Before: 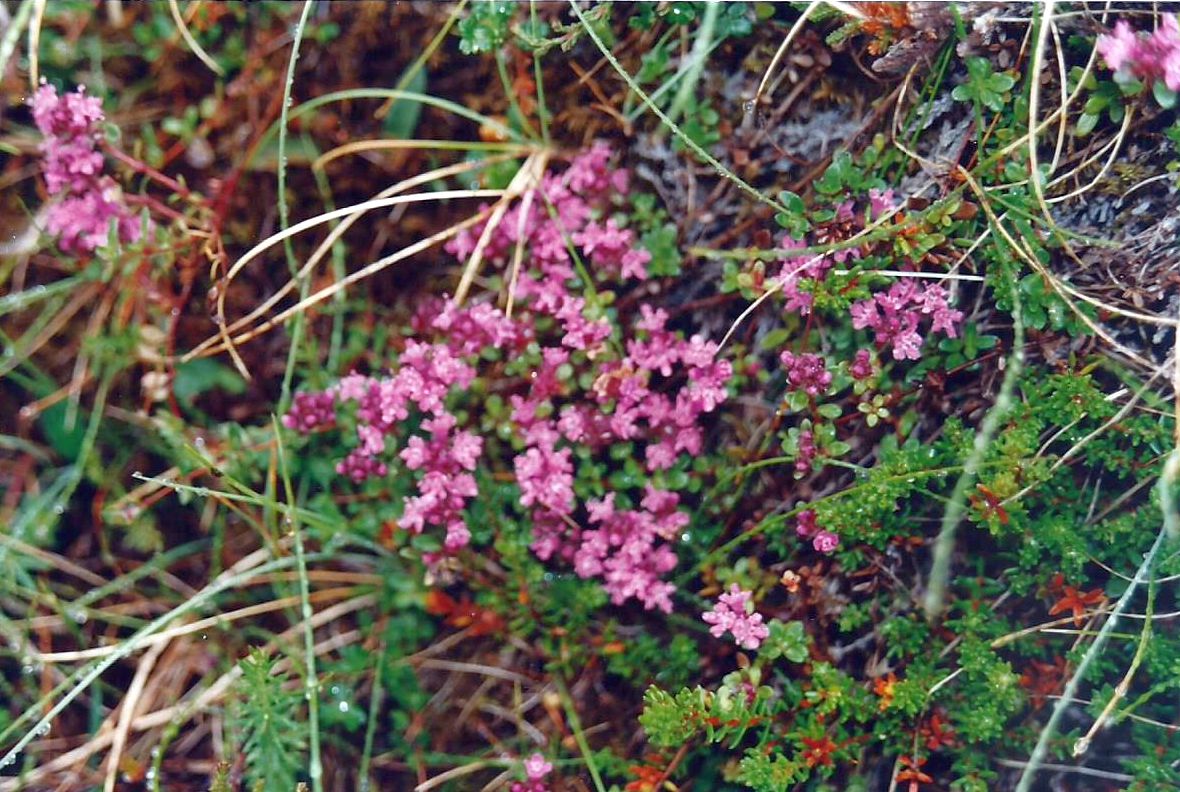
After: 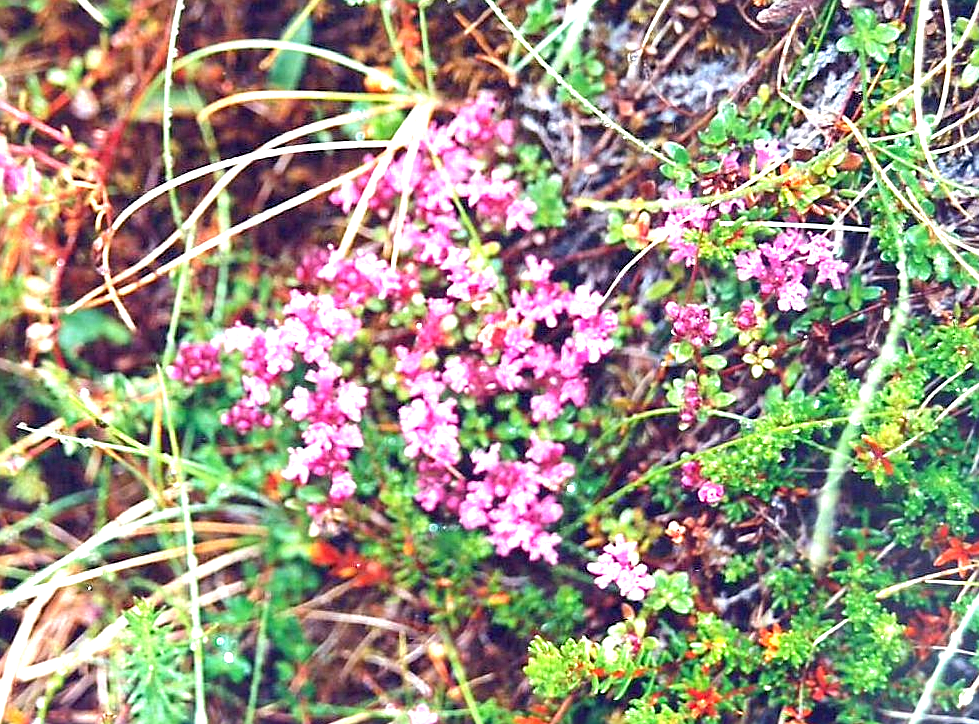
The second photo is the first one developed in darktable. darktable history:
crop: left 9.761%, top 6.263%, right 7.207%, bottom 2.314%
exposure: exposure 1.514 EV, compensate highlight preservation false
sharpen: on, module defaults
levels: levels [0, 0.476, 0.951]
